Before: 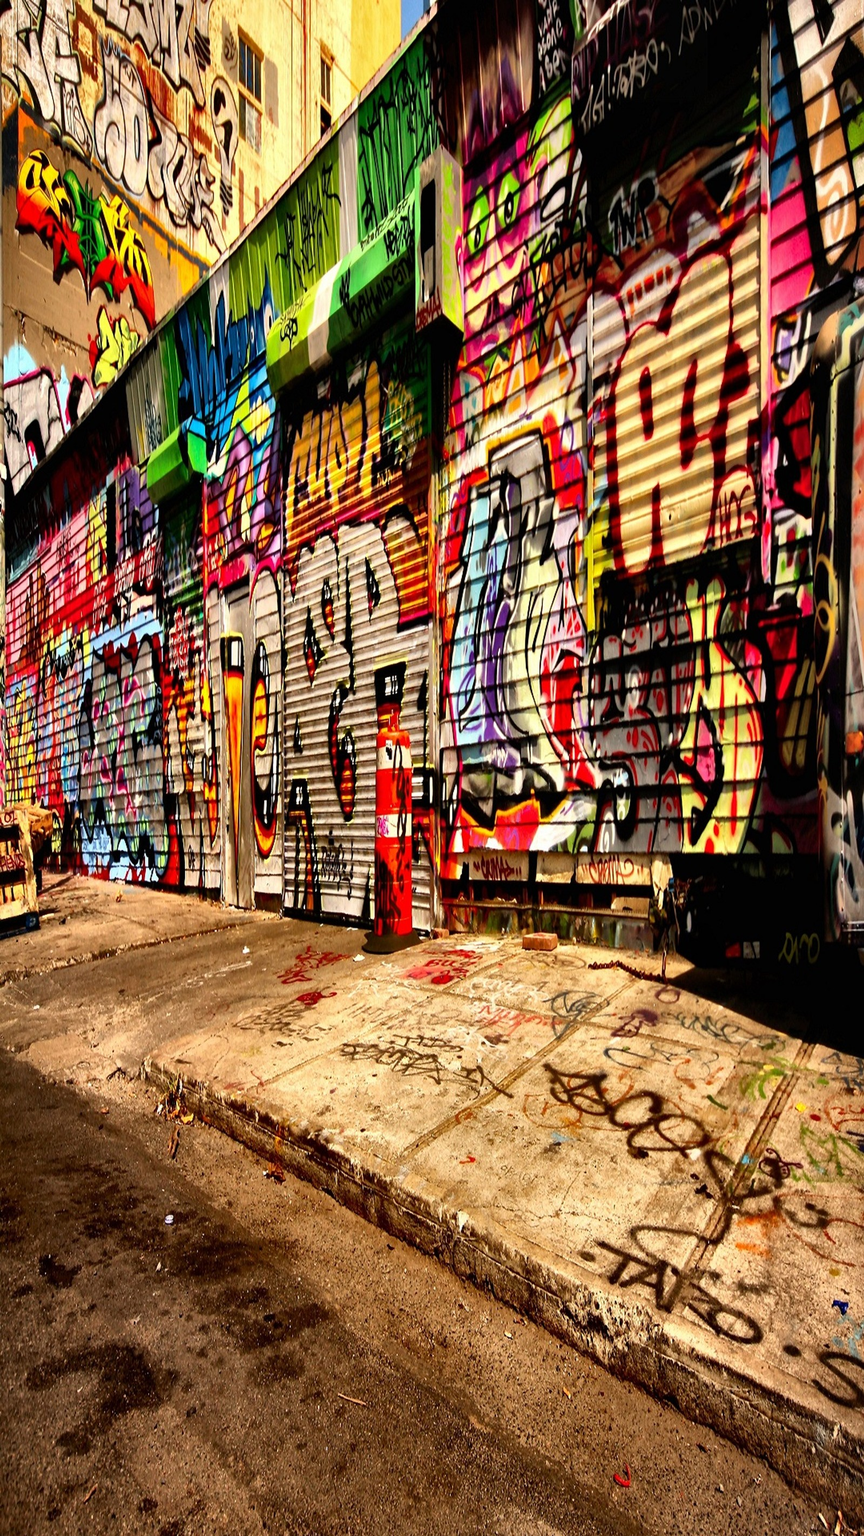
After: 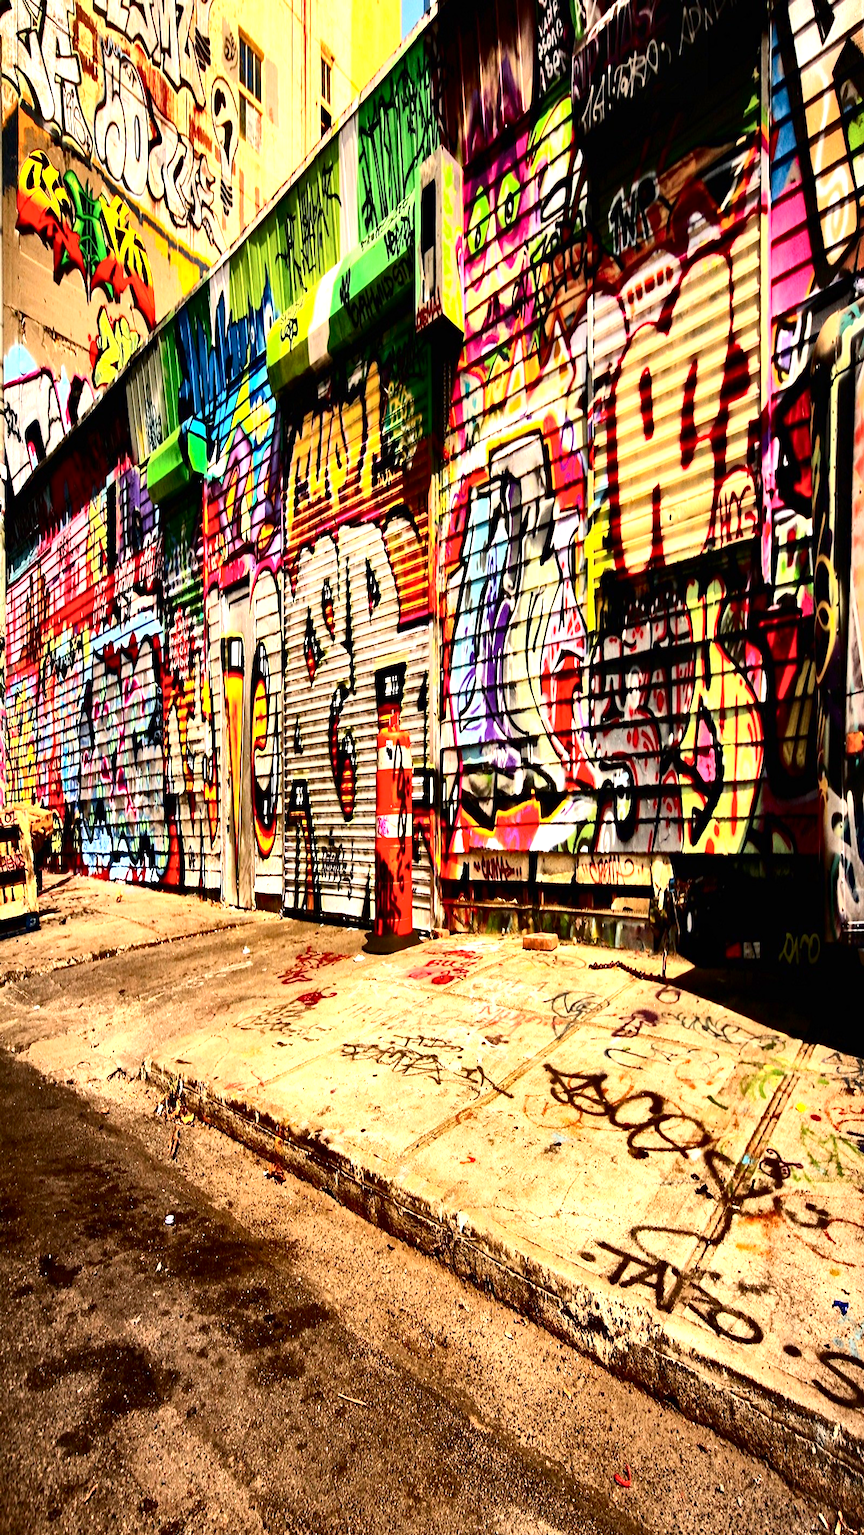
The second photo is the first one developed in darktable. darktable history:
contrast brightness saturation: contrast 0.279
haze removal: compatibility mode true, adaptive false
exposure: black level correction 0, exposure 0.89 EV, compensate highlight preservation false
